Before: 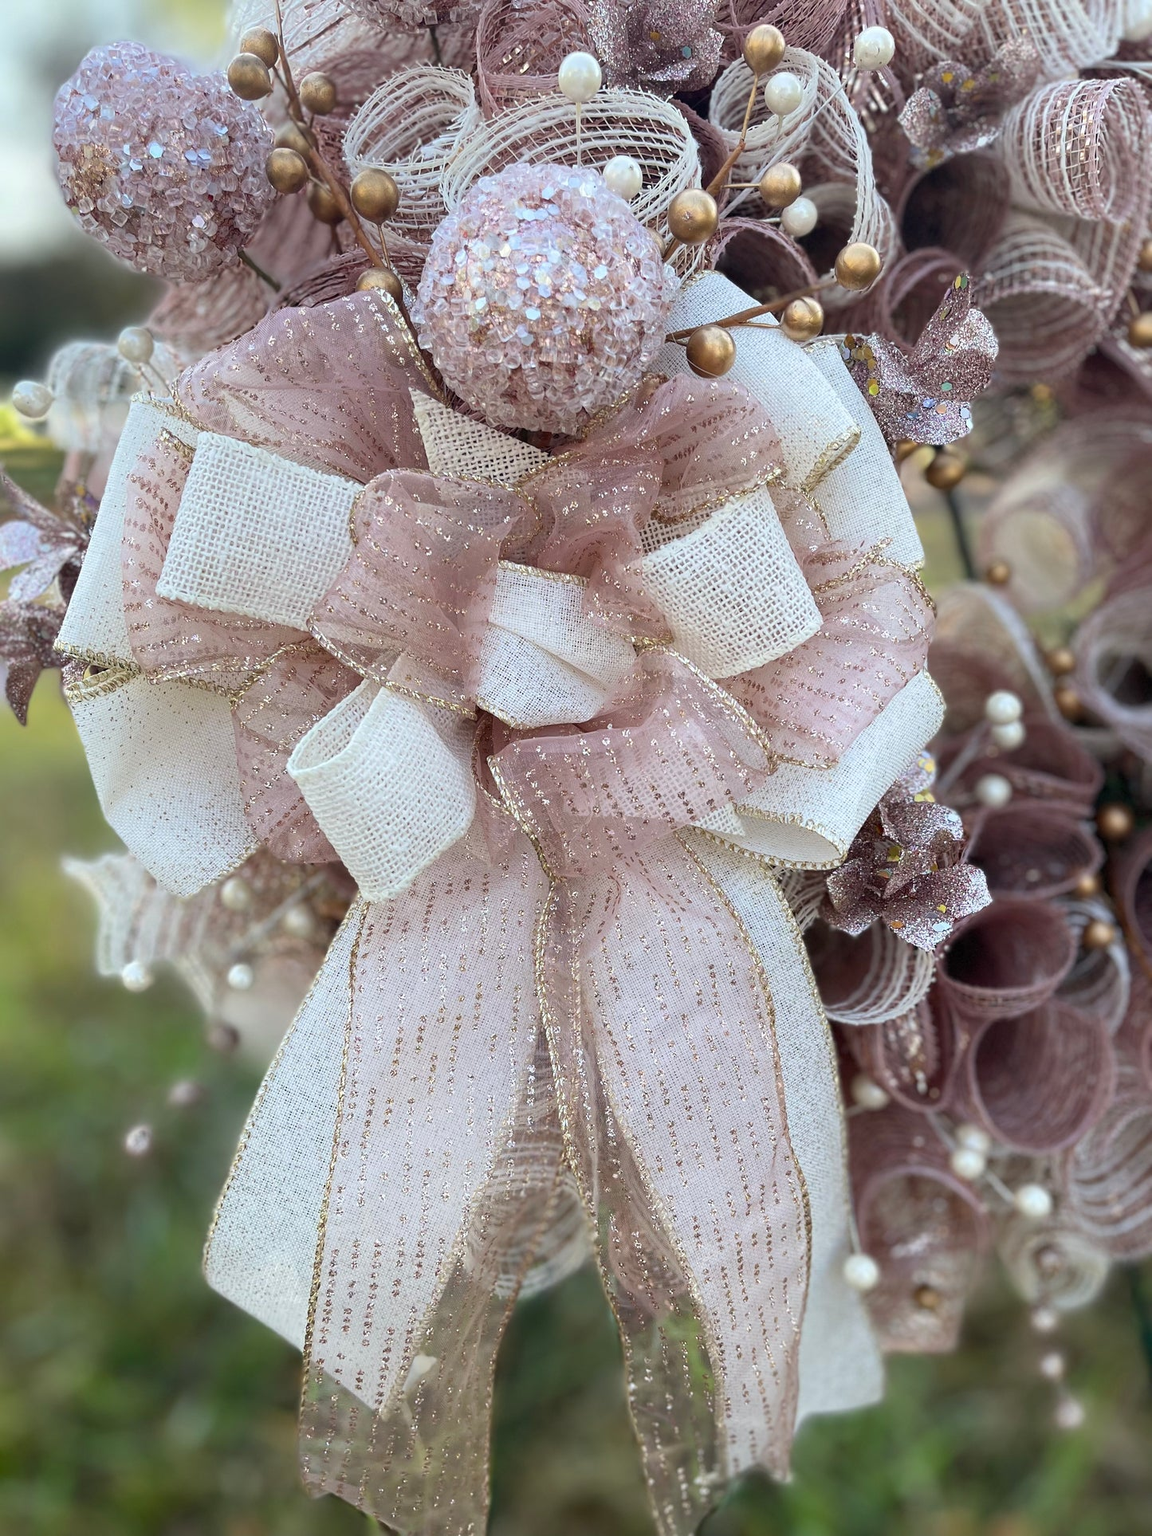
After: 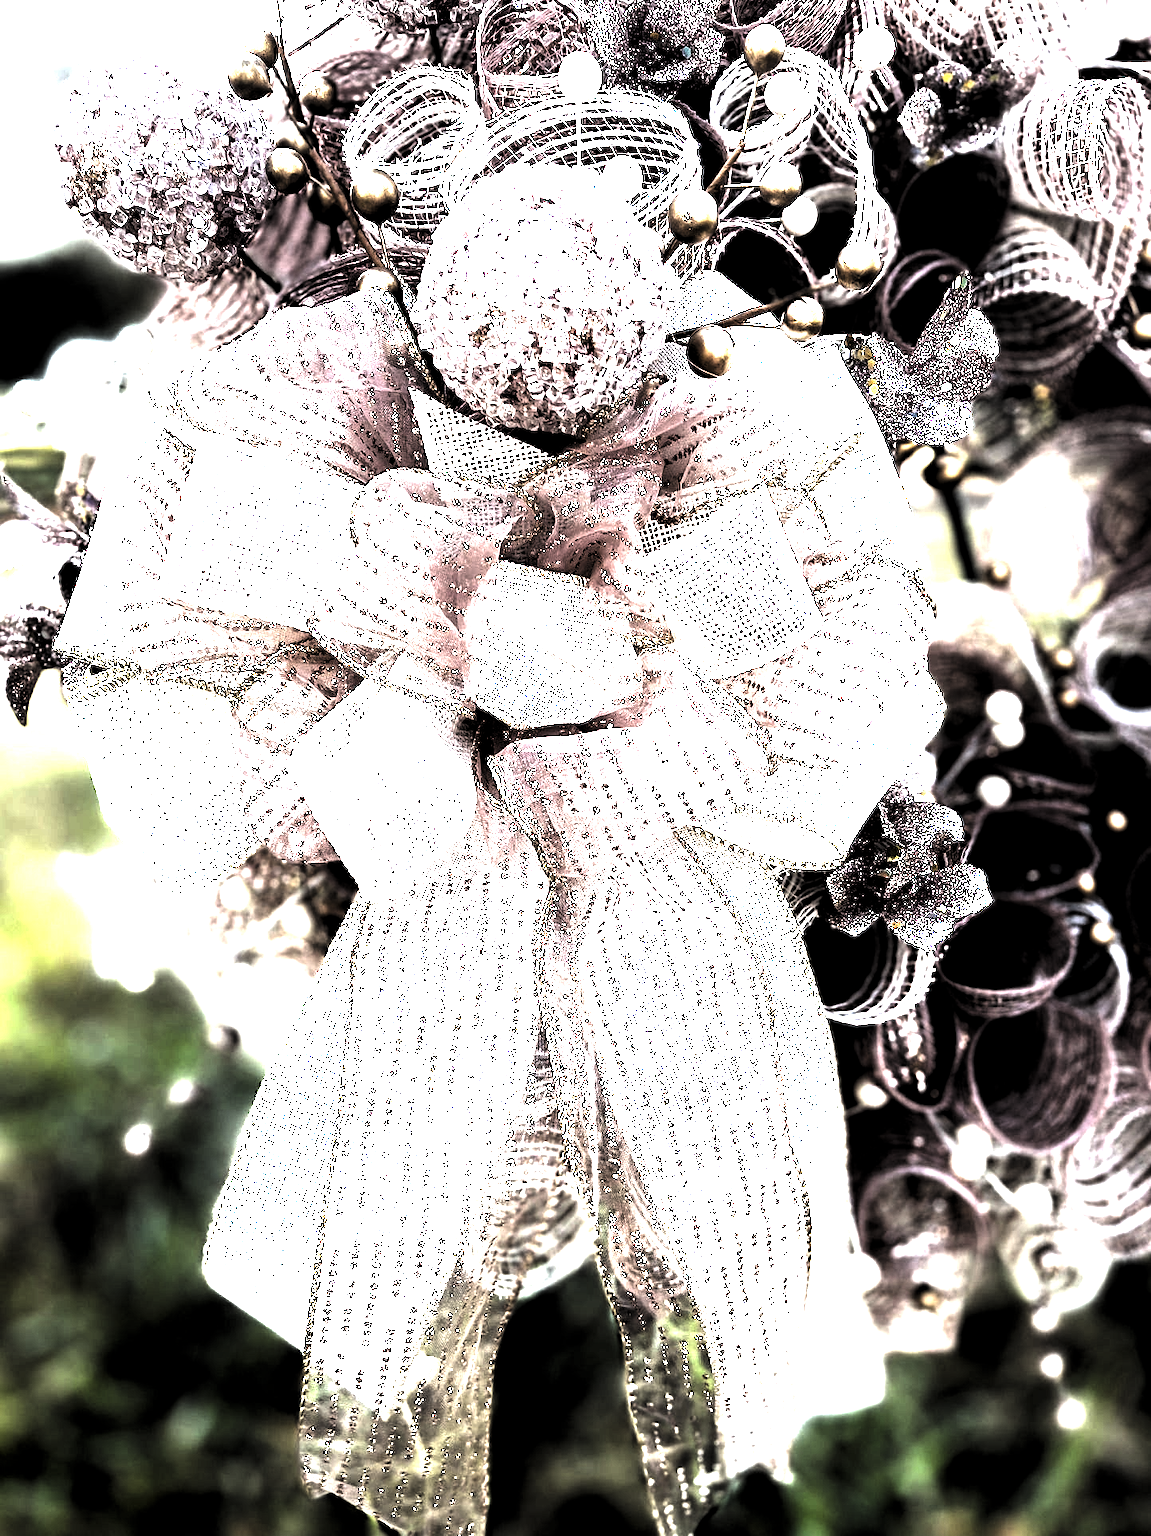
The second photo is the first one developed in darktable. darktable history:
exposure: black level correction 0.005, exposure 2.084 EV, compensate highlight preservation false
levels: mode automatic, black 8.58%, gray 59.42%, levels [0, 0.445, 1]
